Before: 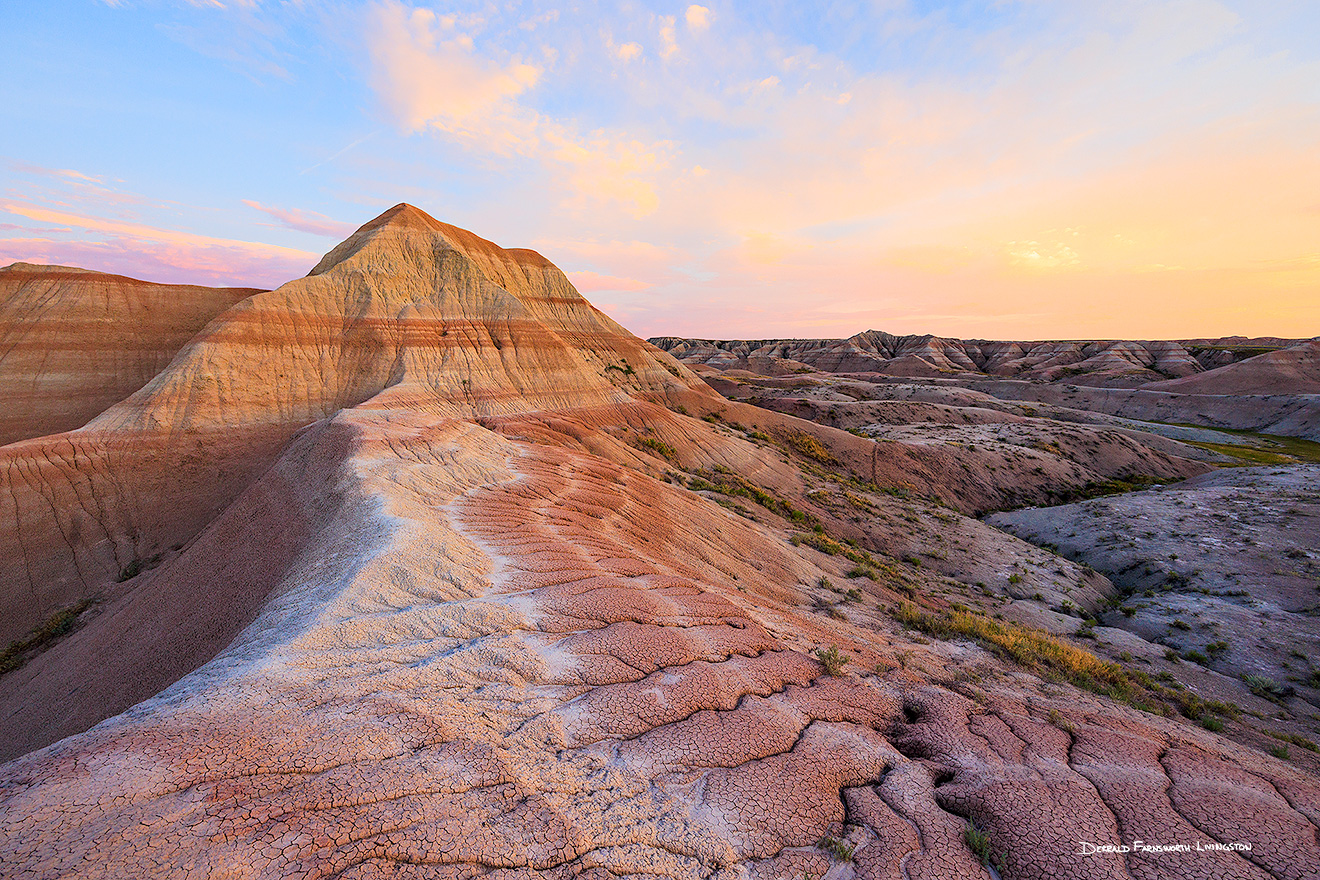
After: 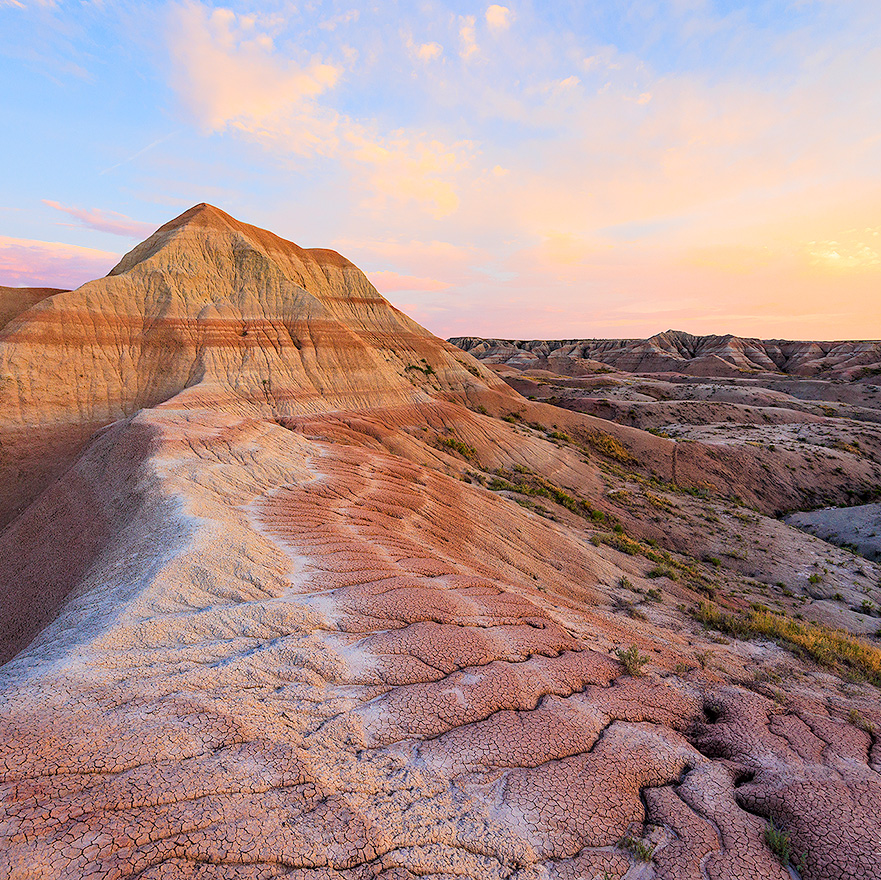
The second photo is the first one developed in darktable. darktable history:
crop and rotate: left 15.257%, right 17.942%
